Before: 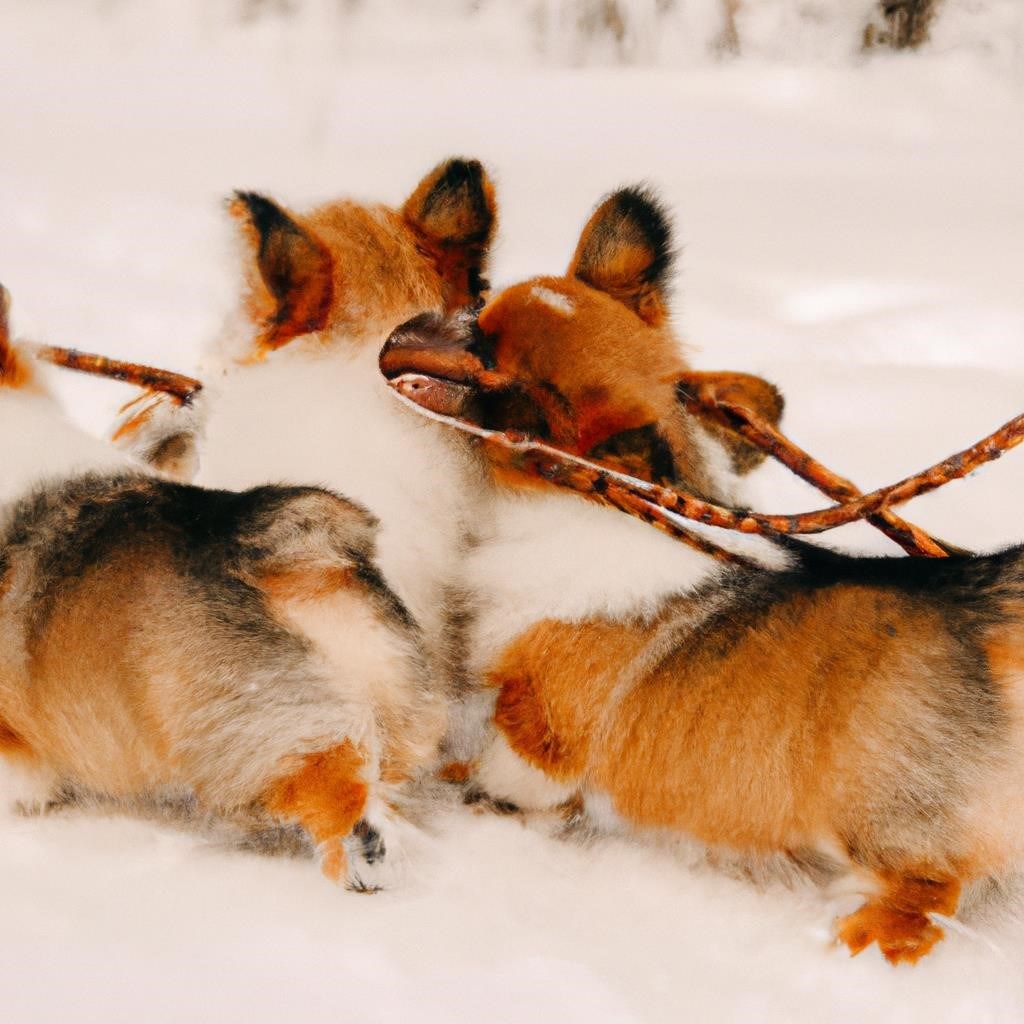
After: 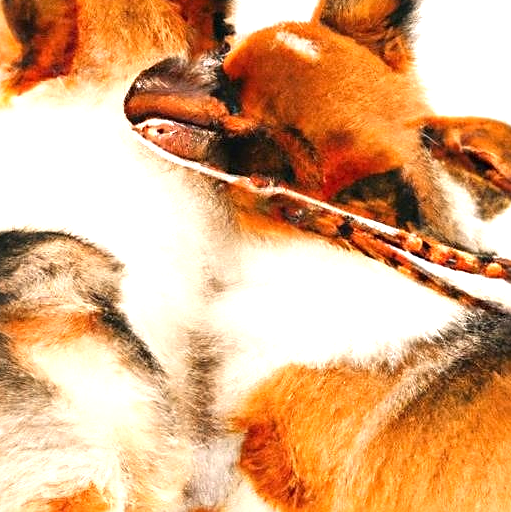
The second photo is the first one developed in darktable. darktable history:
exposure: black level correction 0, exposure 1.1 EV, compensate highlight preservation false
sharpen: on, module defaults
crop: left 25%, top 25%, right 25%, bottom 25%
